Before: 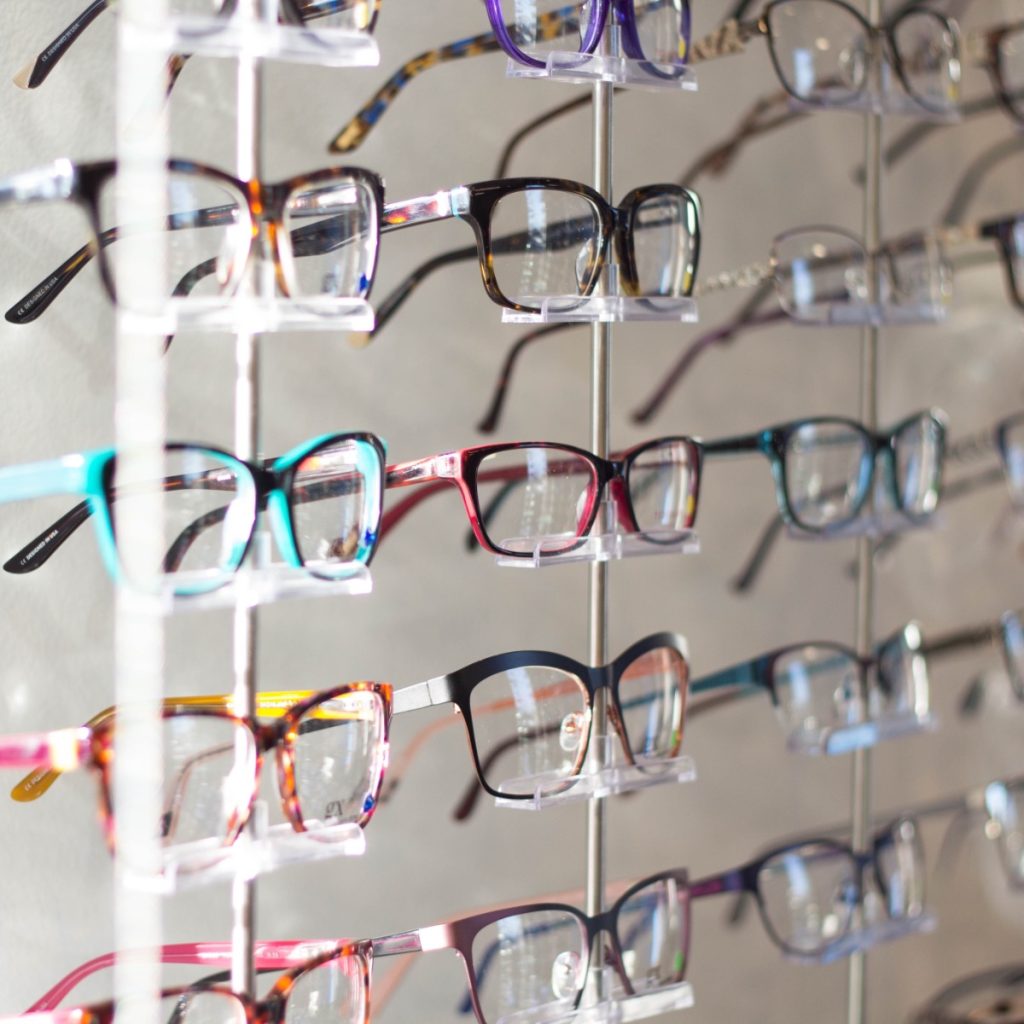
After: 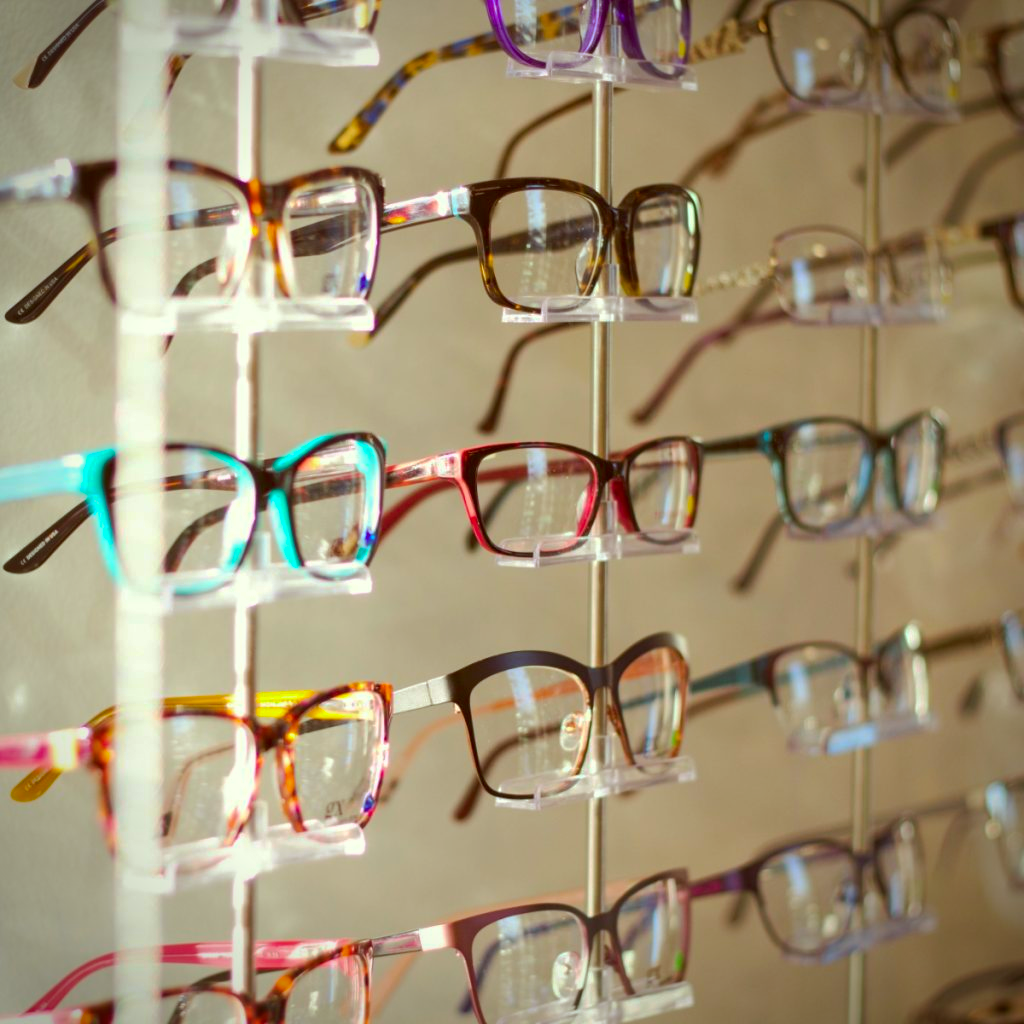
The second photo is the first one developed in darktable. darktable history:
tone curve: curves: ch0 [(0, 0) (0.003, 0.027) (0.011, 0.03) (0.025, 0.04) (0.044, 0.063) (0.069, 0.093) (0.1, 0.125) (0.136, 0.153) (0.177, 0.191) (0.224, 0.232) (0.277, 0.279) (0.335, 0.333) (0.399, 0.39) (0.468, 0.457) (0.543, 0.535) (0.623, 0.611) (0.709, 0.683) (0.801, 0.758) (0.898, 0.853) (1, 1)], preserve colors none
color balance rgb: perceptual saturation grading › global saturation 0.31%, global vibrance 59.613%
color correction: highlights a* -6.05, highlights b* 9.46, shadows a* 10.7, shadows b* 23.16
vignetting: brightness -0.564, saturation -0.002, automatic ratio true, unbound false
